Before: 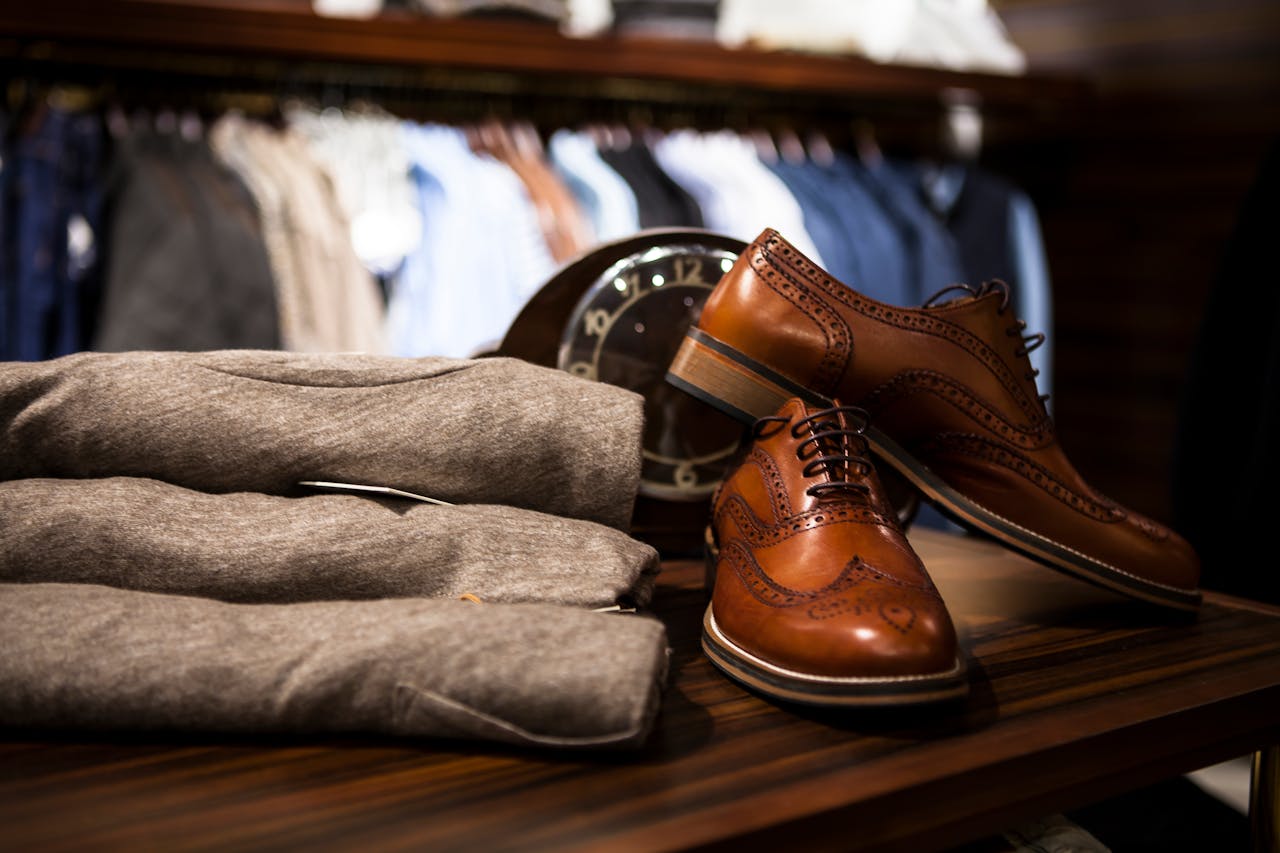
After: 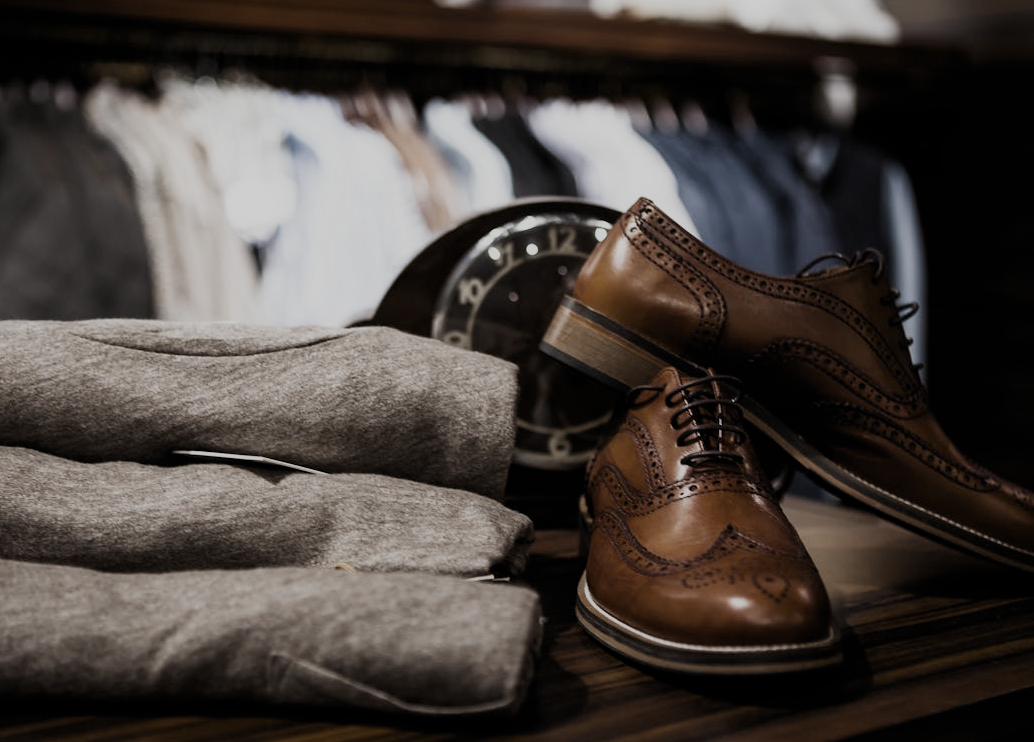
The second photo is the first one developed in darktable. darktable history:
crop: left 9.916%, top 3.637%, right 9.239%, bottom 9.308%
filmic rgb: black relative exposure -7.65 EV, white relative exposure 3.96 EV, hardness 4.01, contrast 1.099, highlights saturation mix -29.01%, preserve chrominance no, color science v5 (2021), iterations of high-quality reconstruction 0, contrast in shadows safe, contrast in highlights safe
exposure: compensate exposure bias true, compensate highlight preservation false
tone equalizer: -8 EV 0.269 EV, -7 EV 0.428 EV, -6 EV 0.383 EV, -5 EV 0.225 EV, -3 EV -0.283 EV, -2 EV -0.428 EV, -1 EV -0.406 EV, +0 EV -0.223 EV
